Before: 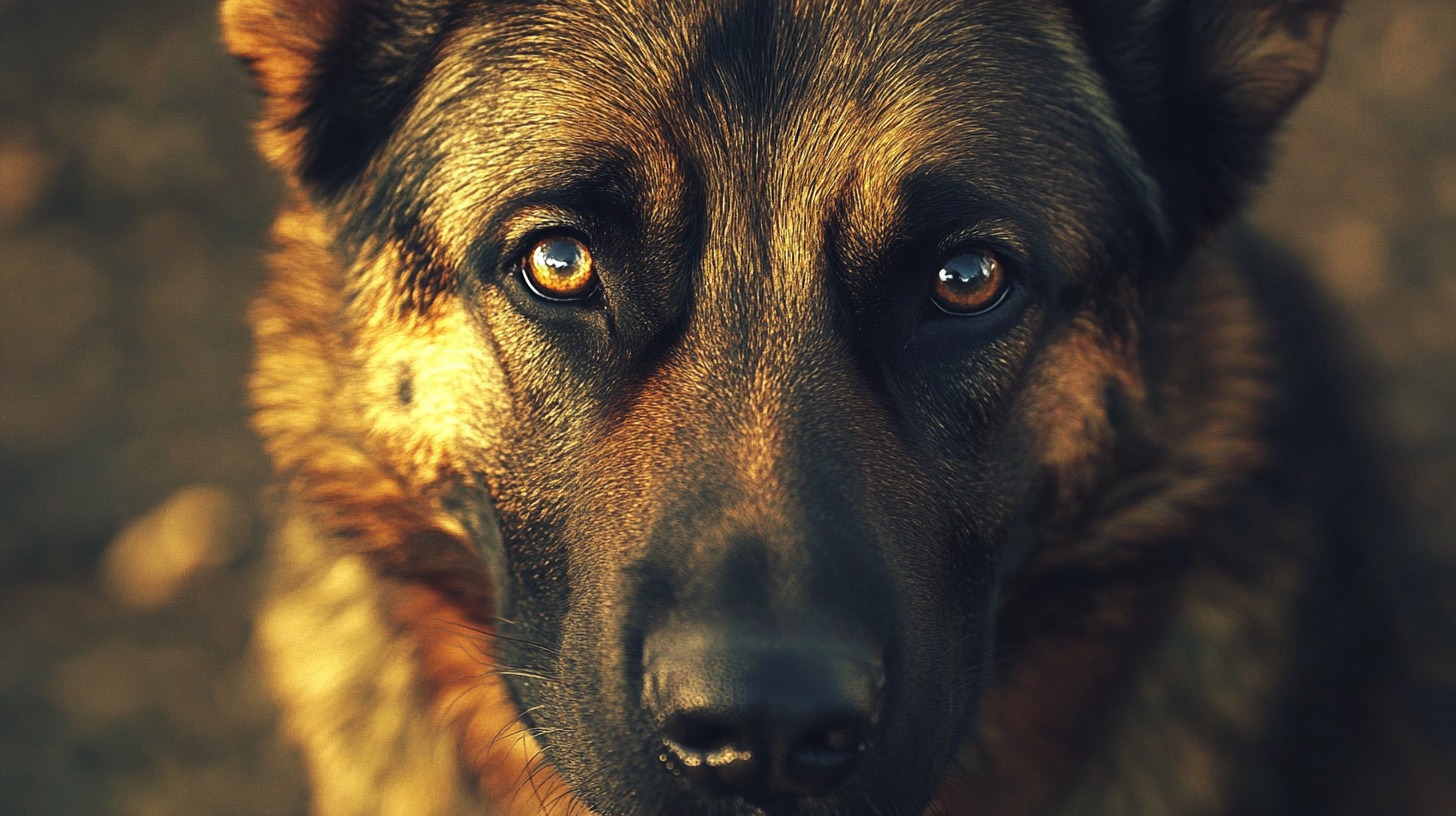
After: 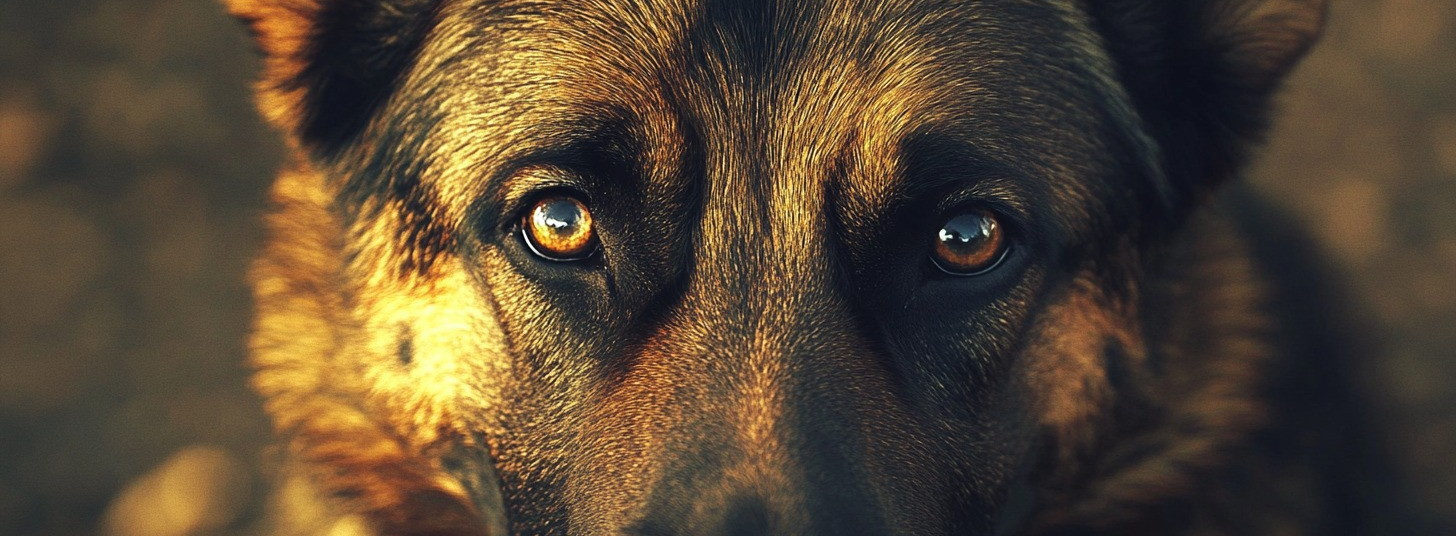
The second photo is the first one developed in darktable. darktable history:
crop and rotate: top 4.927%, bottom 29.323%
